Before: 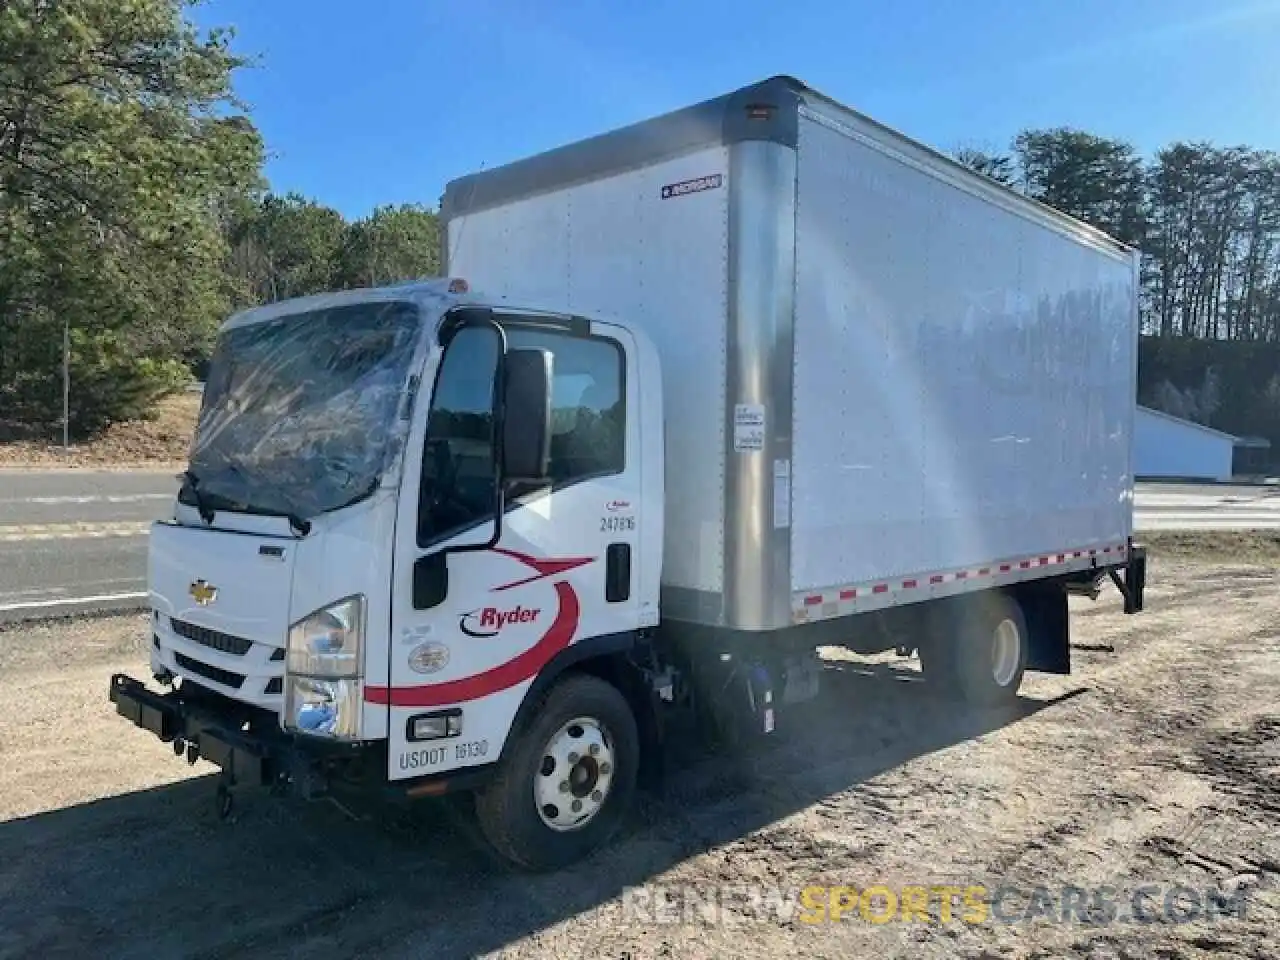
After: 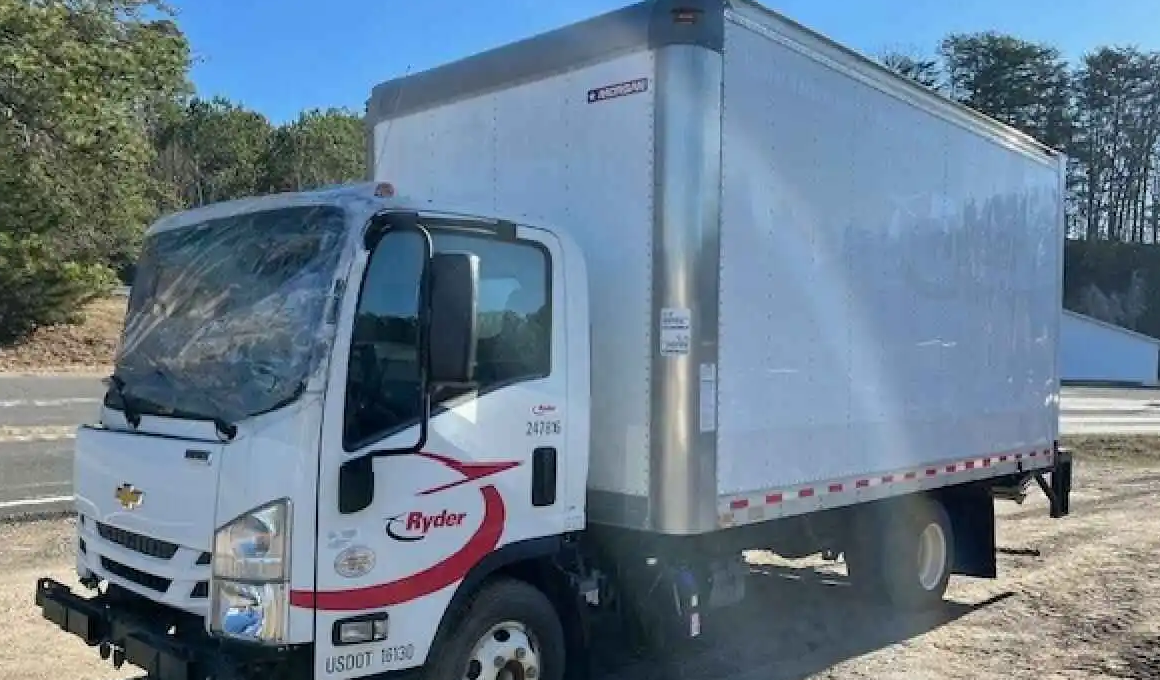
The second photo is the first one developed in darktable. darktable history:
crop: left 5.806%, top 10.074%, right 3.501%, bottom 19.089%
